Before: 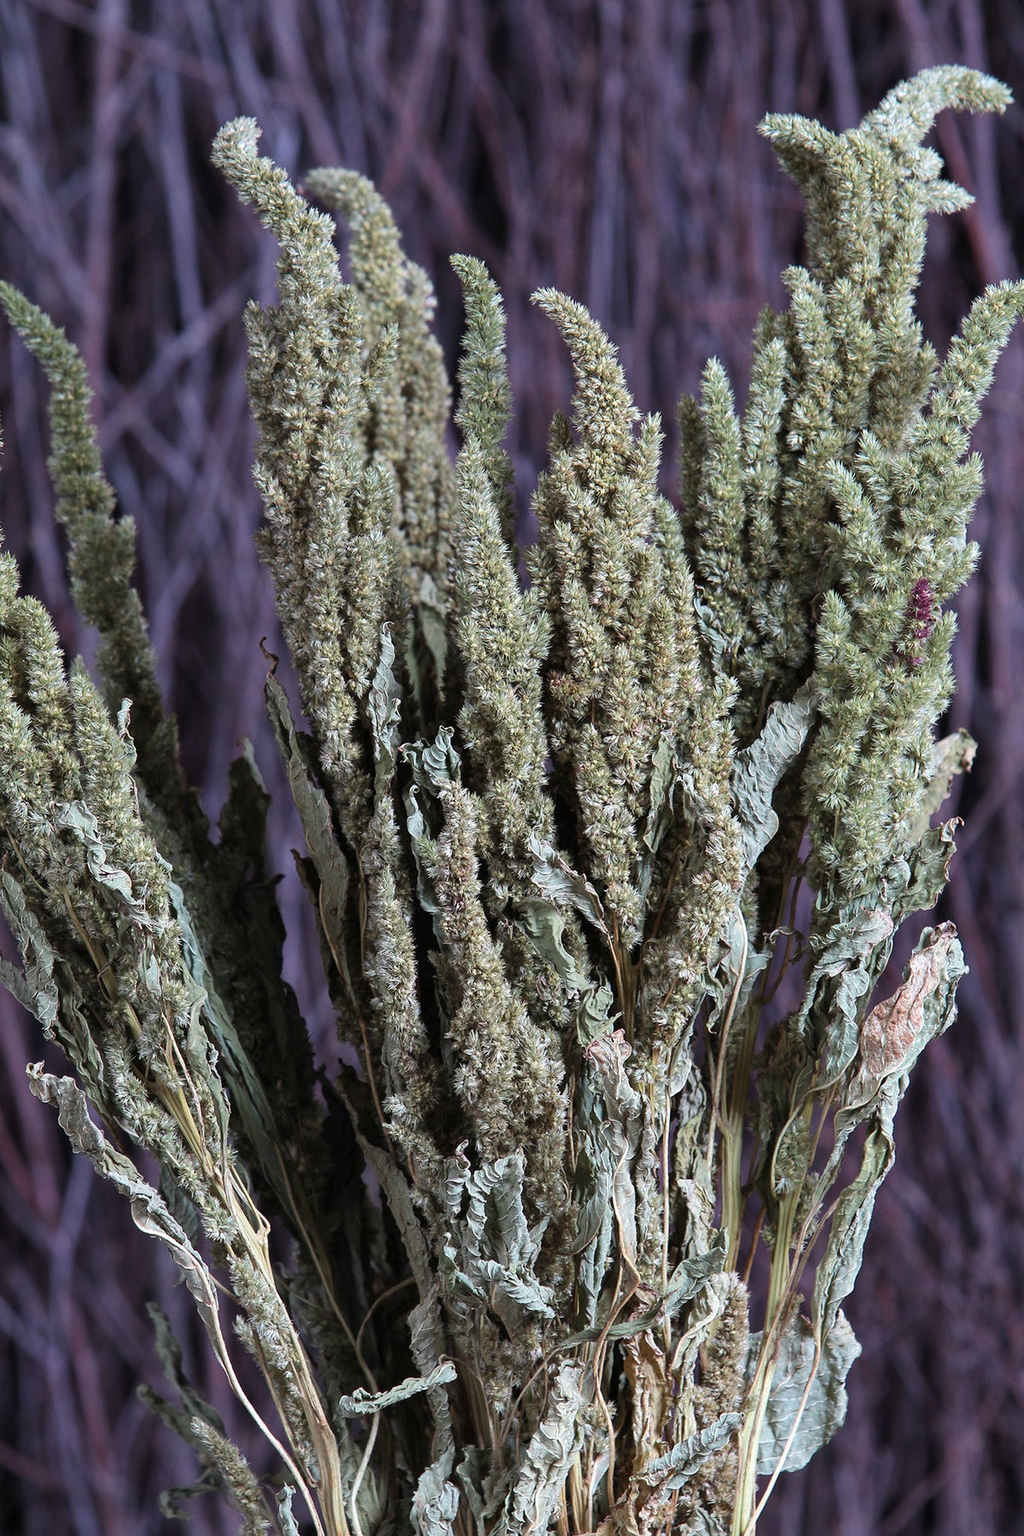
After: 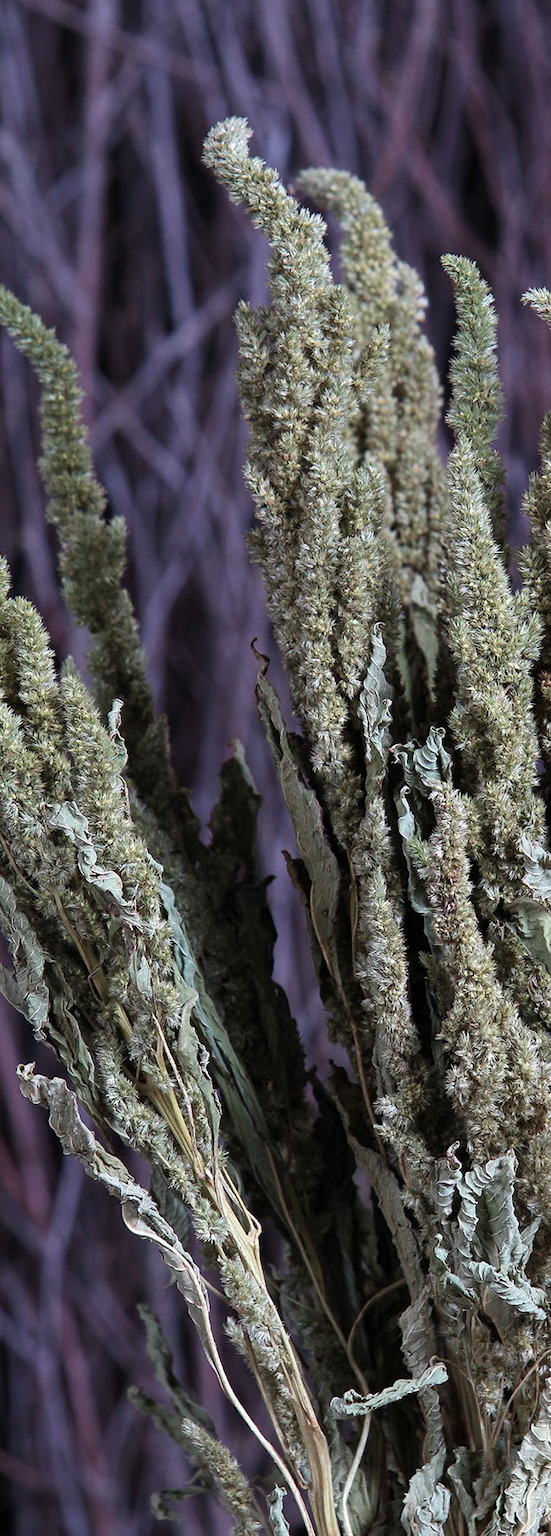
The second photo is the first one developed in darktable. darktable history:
crop: left 0.961%, right 45.228%, bottom 0.09%
exposure: black level correction 0.001, compensate exposure bias true, compensate highlight preservation false
color balance rgb: perceptual saturation grading › global saturation -0.526%
